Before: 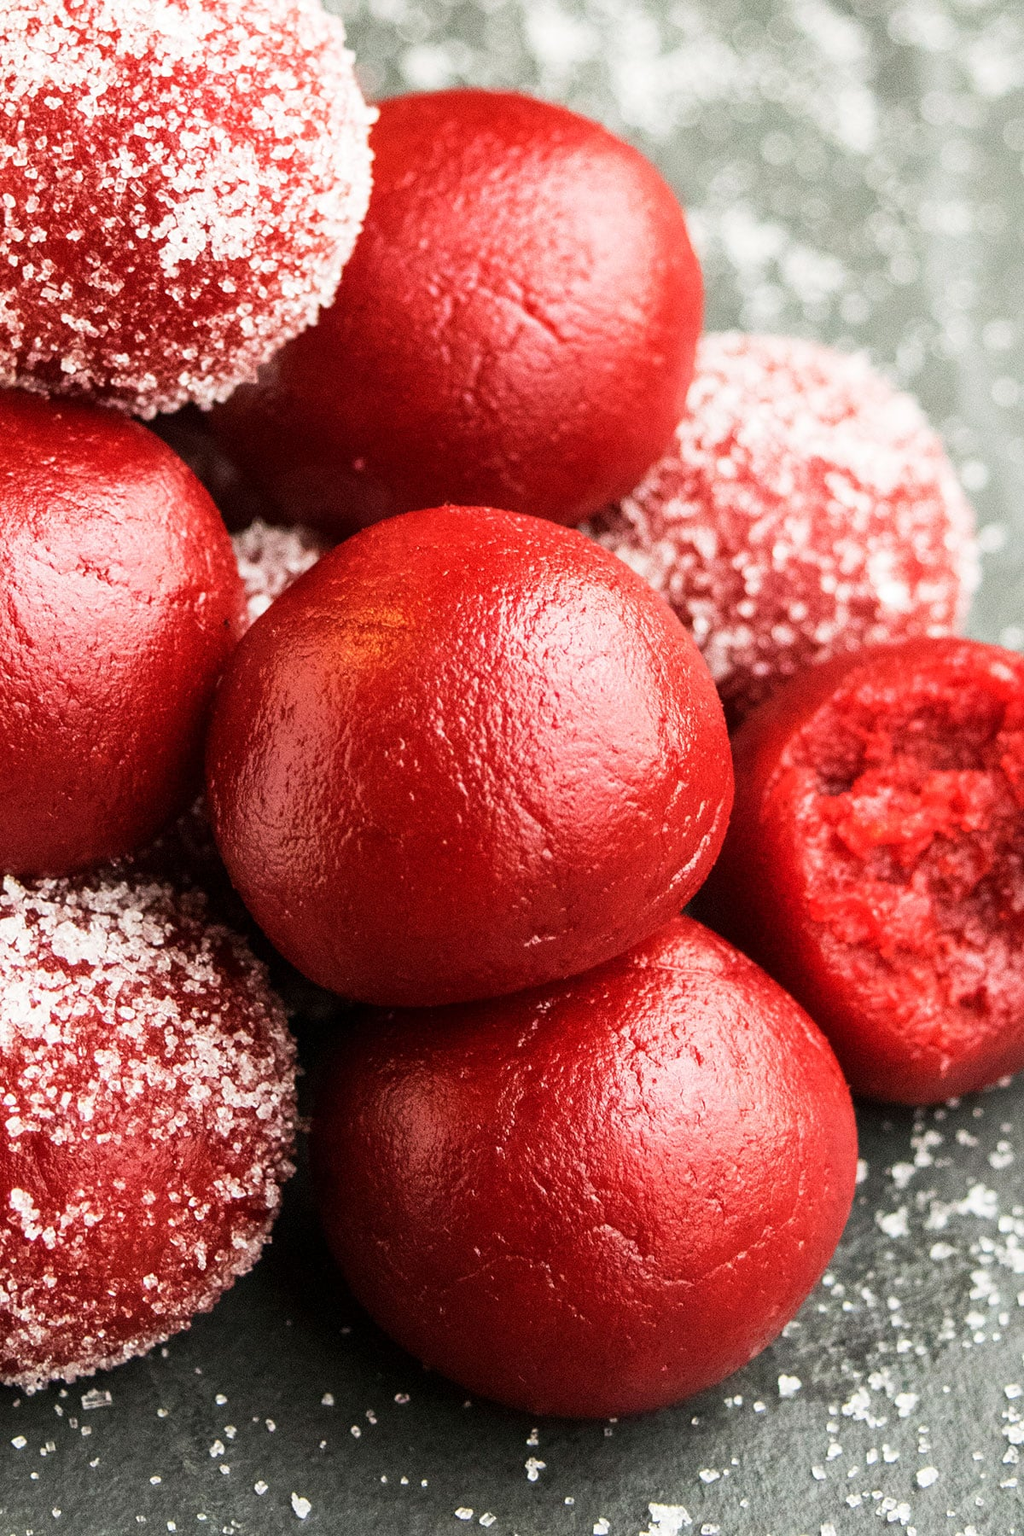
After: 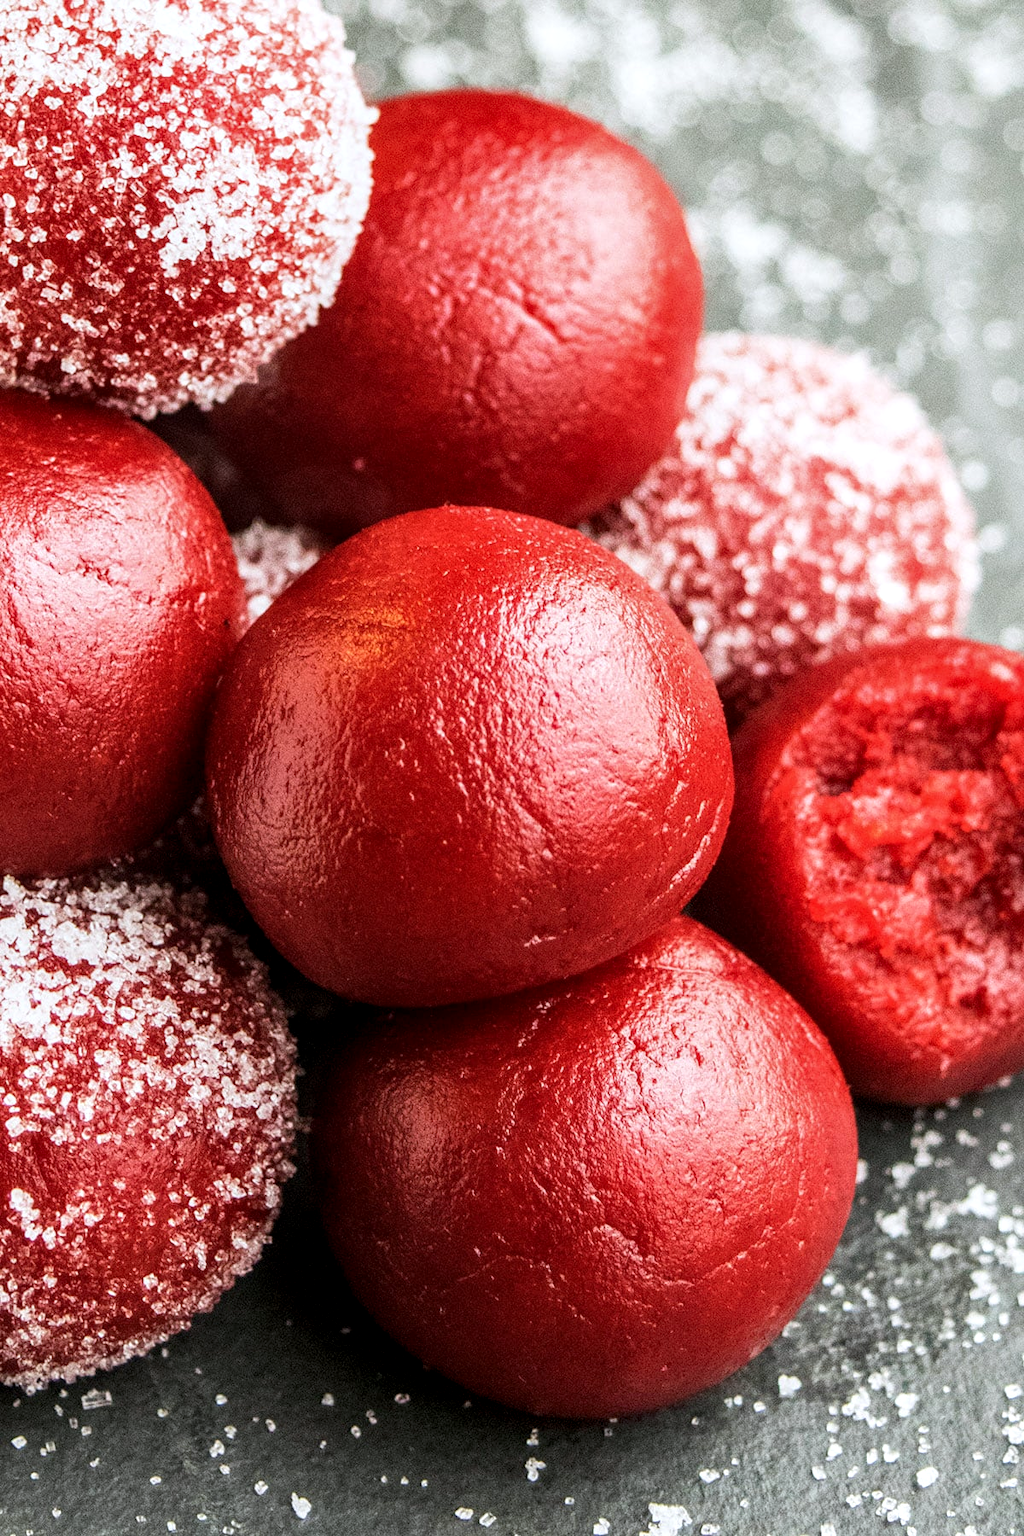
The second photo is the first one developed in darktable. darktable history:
white balance: red 0.98, blue 1.034
local contrast: on, module defaults
color balance: mode lift, gamma, gain (sRGB)
